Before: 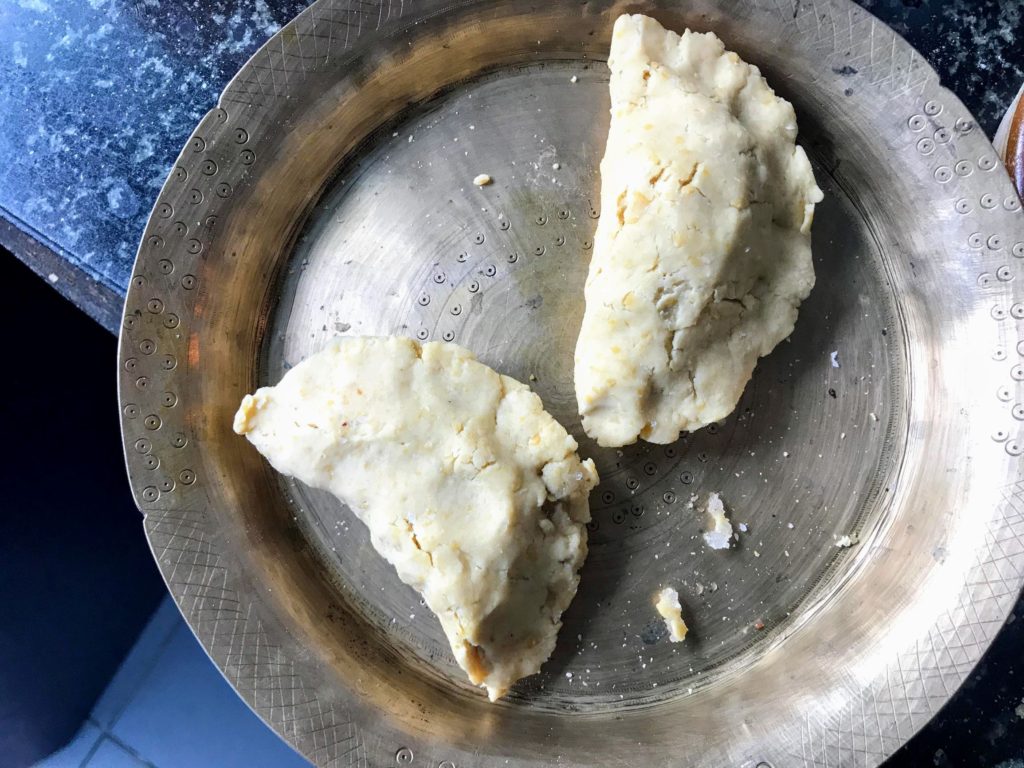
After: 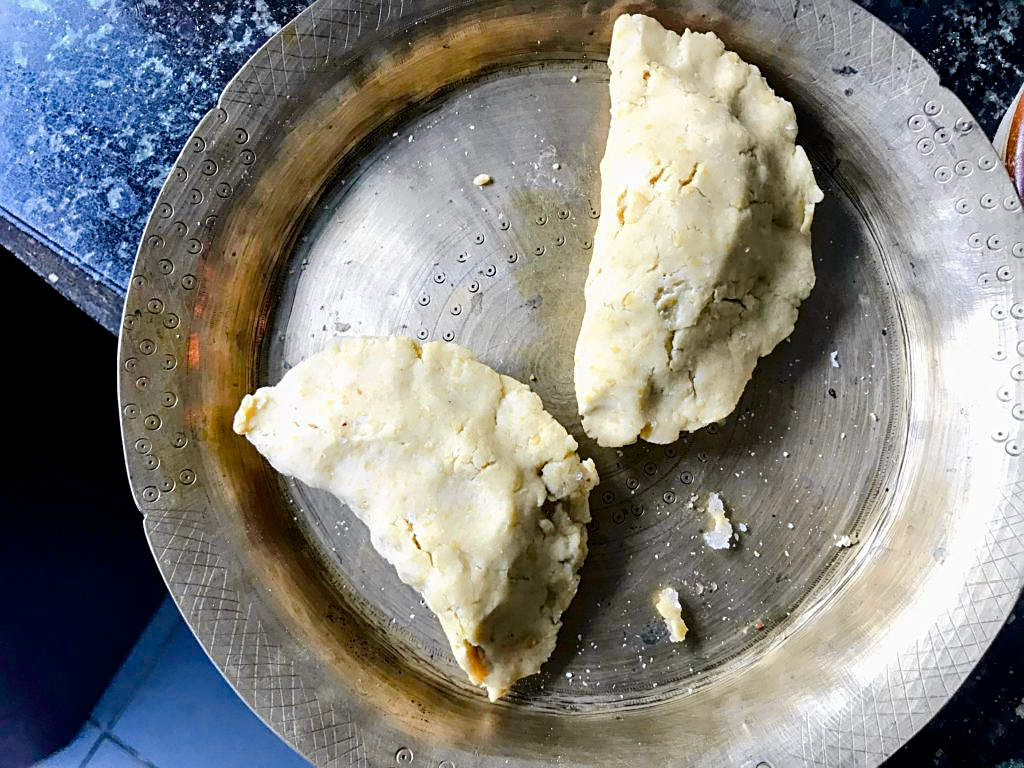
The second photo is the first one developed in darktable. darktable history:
tone curve: curves: ch0 [(0.003, 0) (0.066, 0.031) (0.163, 0.112) (0.264, 0.238) (0.395, 0.421) (0.517, 0.56) (0.684, 0.734) (0.791, 0.814) (1, 1)]; ch1 [(0, 0) (0.164, 0.115) (0.337, 0.332) (0.39, 0.398) (0.464, 0.461) (0.501, 0.5) (0.507, 0.5) (0.534, 0.532) (0.577, 0.59) (0.652, 0.681) (0.733, 0.749) (0.811, 0.796) (1, 1)]; ch2 [(0, 0) (0.337, 0.382) (0.464, 0.476) (0.501, 0.502) (0.527, 0.54) (0.551, 0.565) (0.6, 0.59) (0.687, 0.675) (1, 1)], color space Lab, independent channels, preserve colors none
sharpen: on, module defaults
color balance rgb: perceptual saturation grading › global saturation 35%, perceptual saturation grading › highlights -25%, perceptual saturation grading › shadows 50%
